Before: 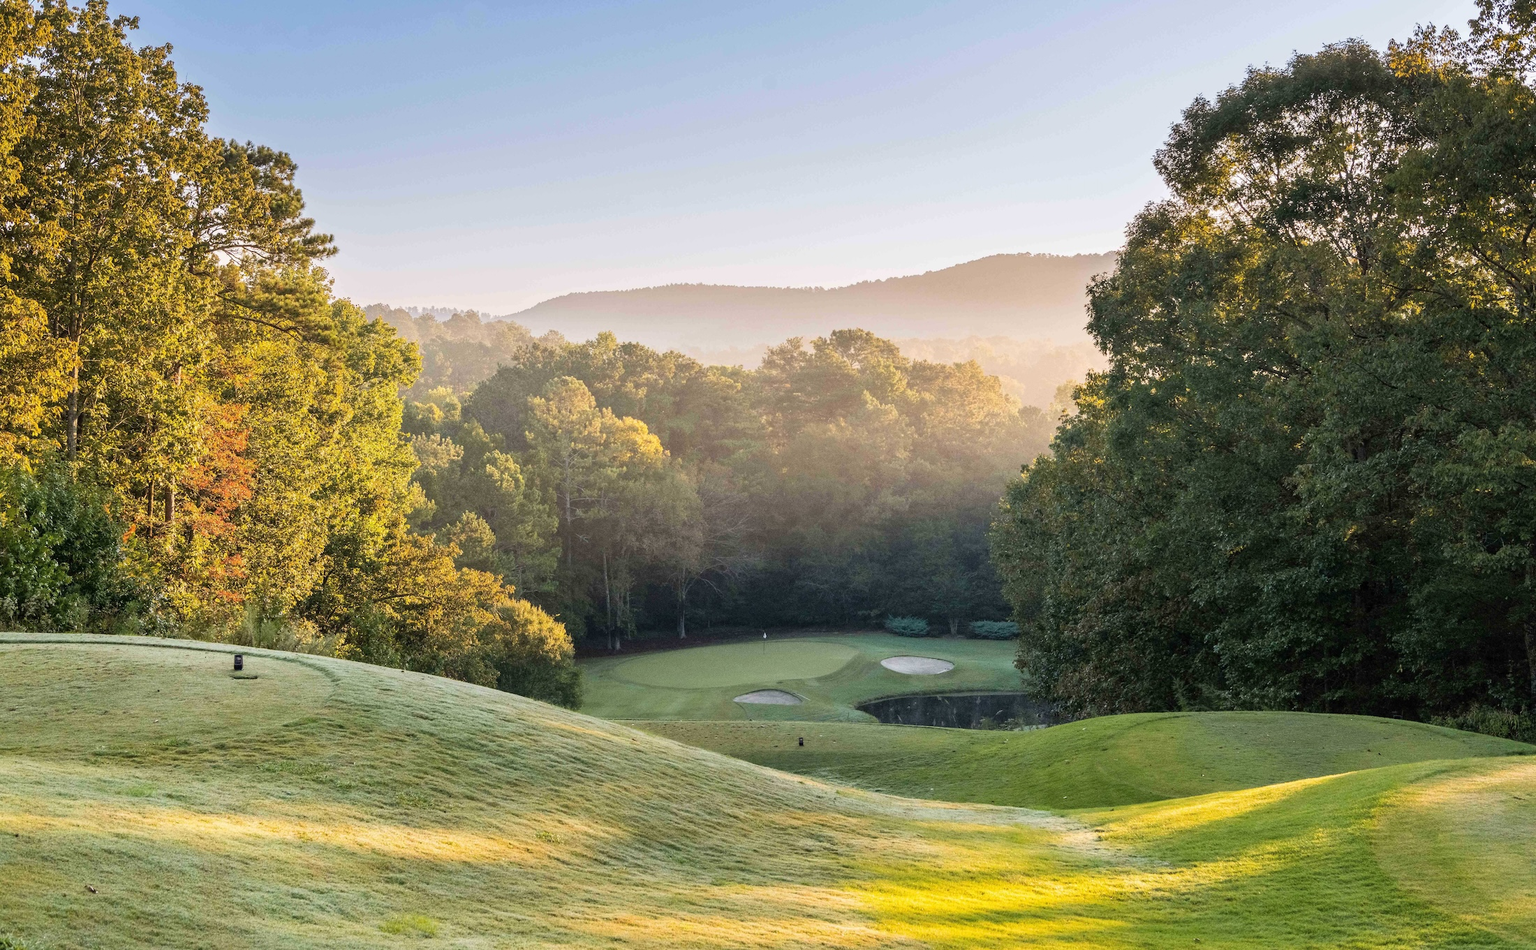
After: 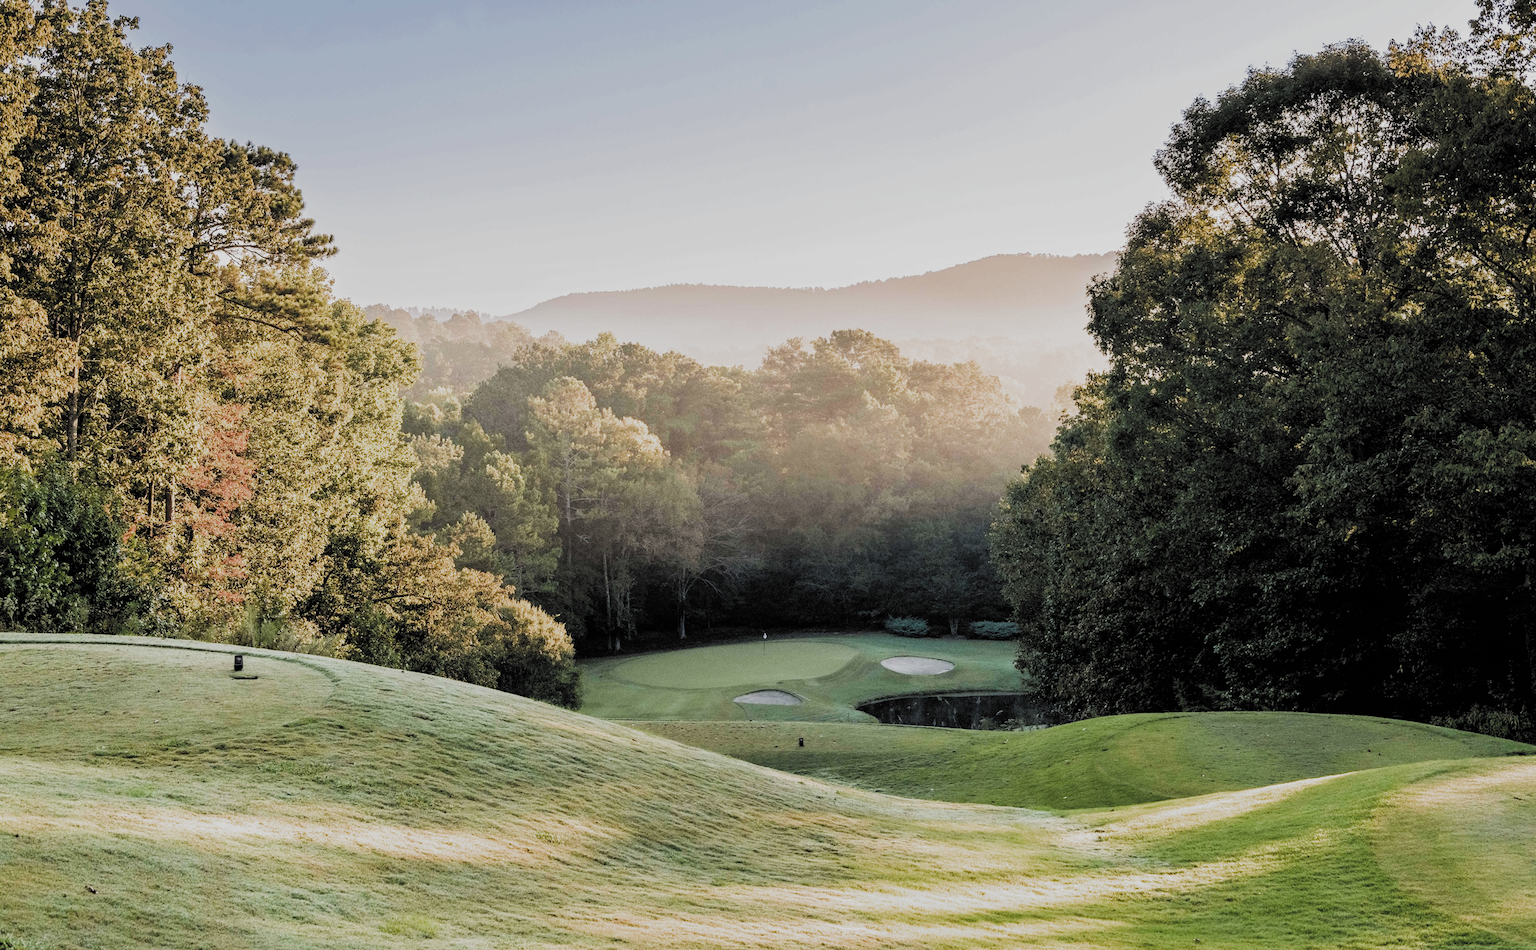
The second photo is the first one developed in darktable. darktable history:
filmic rgb: black relative exposure -5.12 EV, white relative exposure 3.95 EV, hardness 2.91, contrast 1.186, highlights saturation mix -30.04%, add noise in highlights 0.002, color science v3 (2019), use custom middle-gray values true, contrast in highlights soft
